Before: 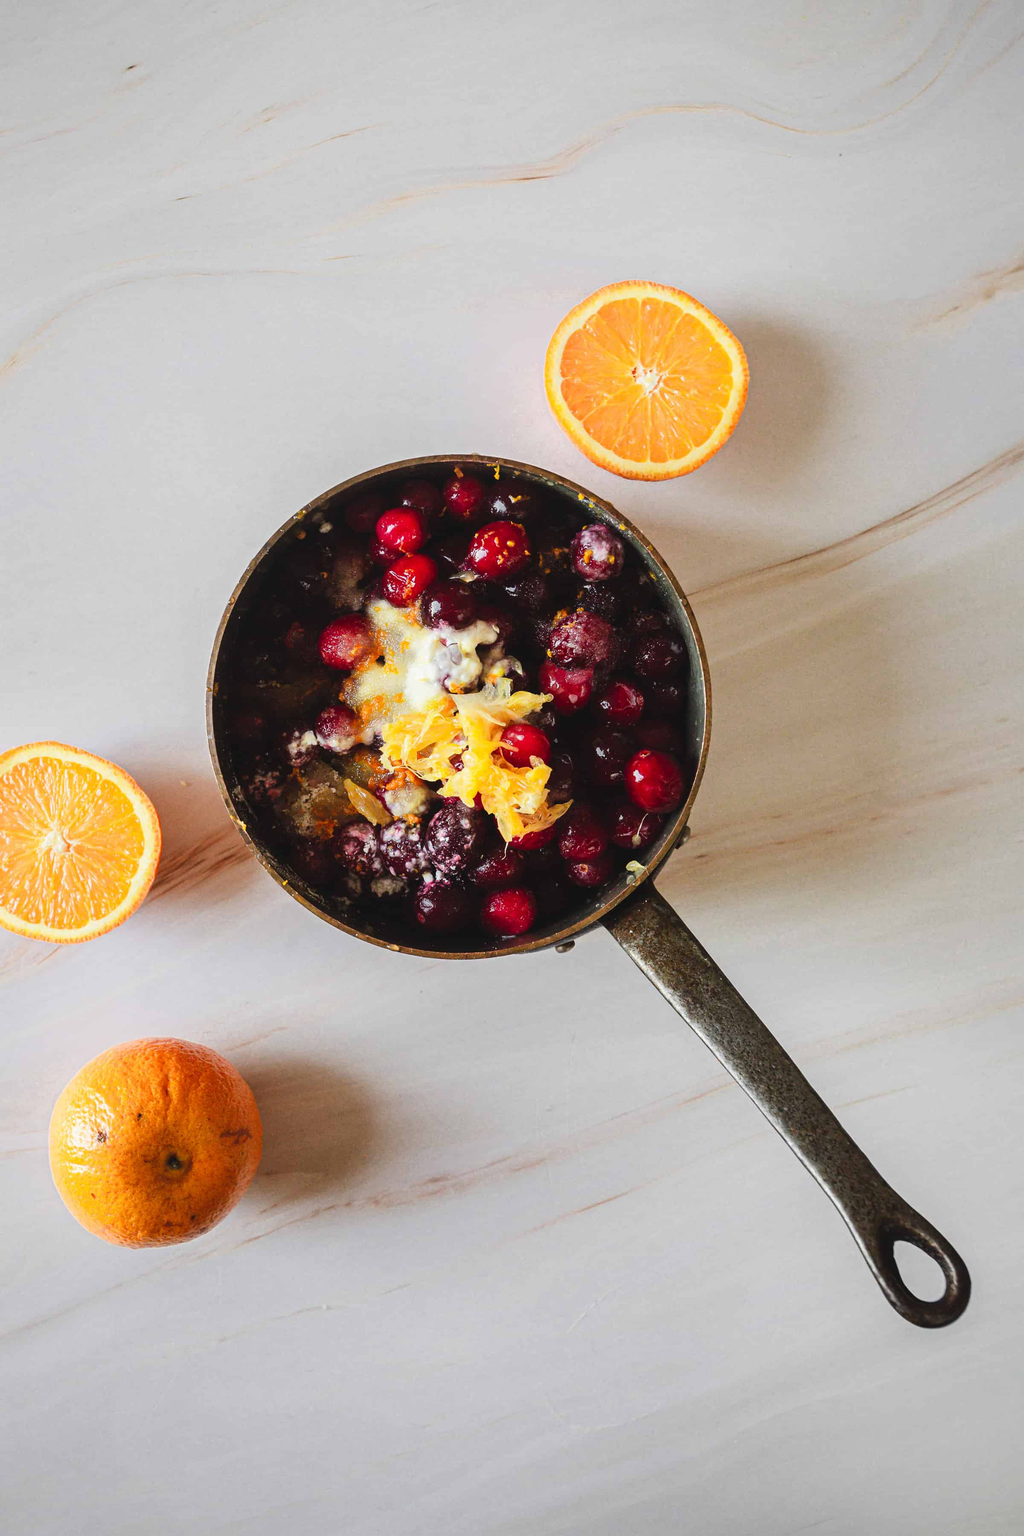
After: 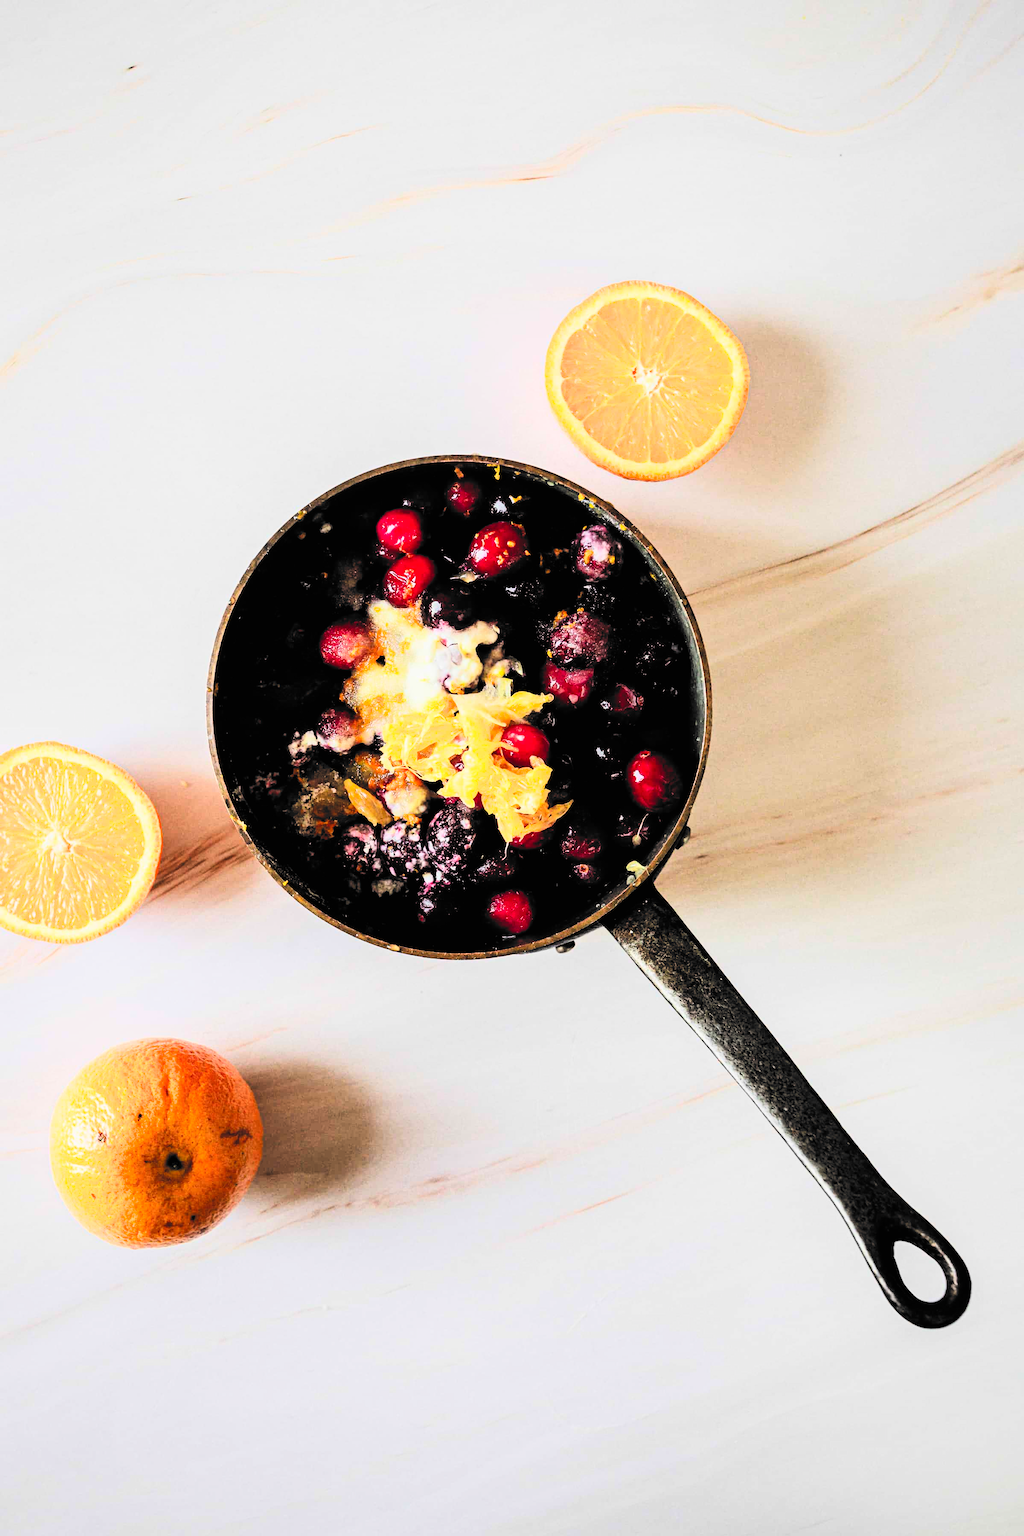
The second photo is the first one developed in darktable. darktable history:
filmic rgb: black relative exposure -5.15 EV, white relative exposure 3.5 EV, hardness 3.19, contrast 1.3, highlights saturation mix -49.37%, color science v6 (2022)
contrast brightness saturation: contrast 0.198, brightness 0.158, saturation 0.227
tone equalizer: -8 EV -0.393 EV, -7 EV -0.383 EV, -6 EV -0.297 EV, -5 EV -0.185 EV, -3 EV 0.194 EV, -2 EV 0.361 EV, -1 EV 0.365 EV, +0 EV 0.444 EV, edges refinement/feathering 500, mask exposure compensation -1.57 EV, preserve details no
